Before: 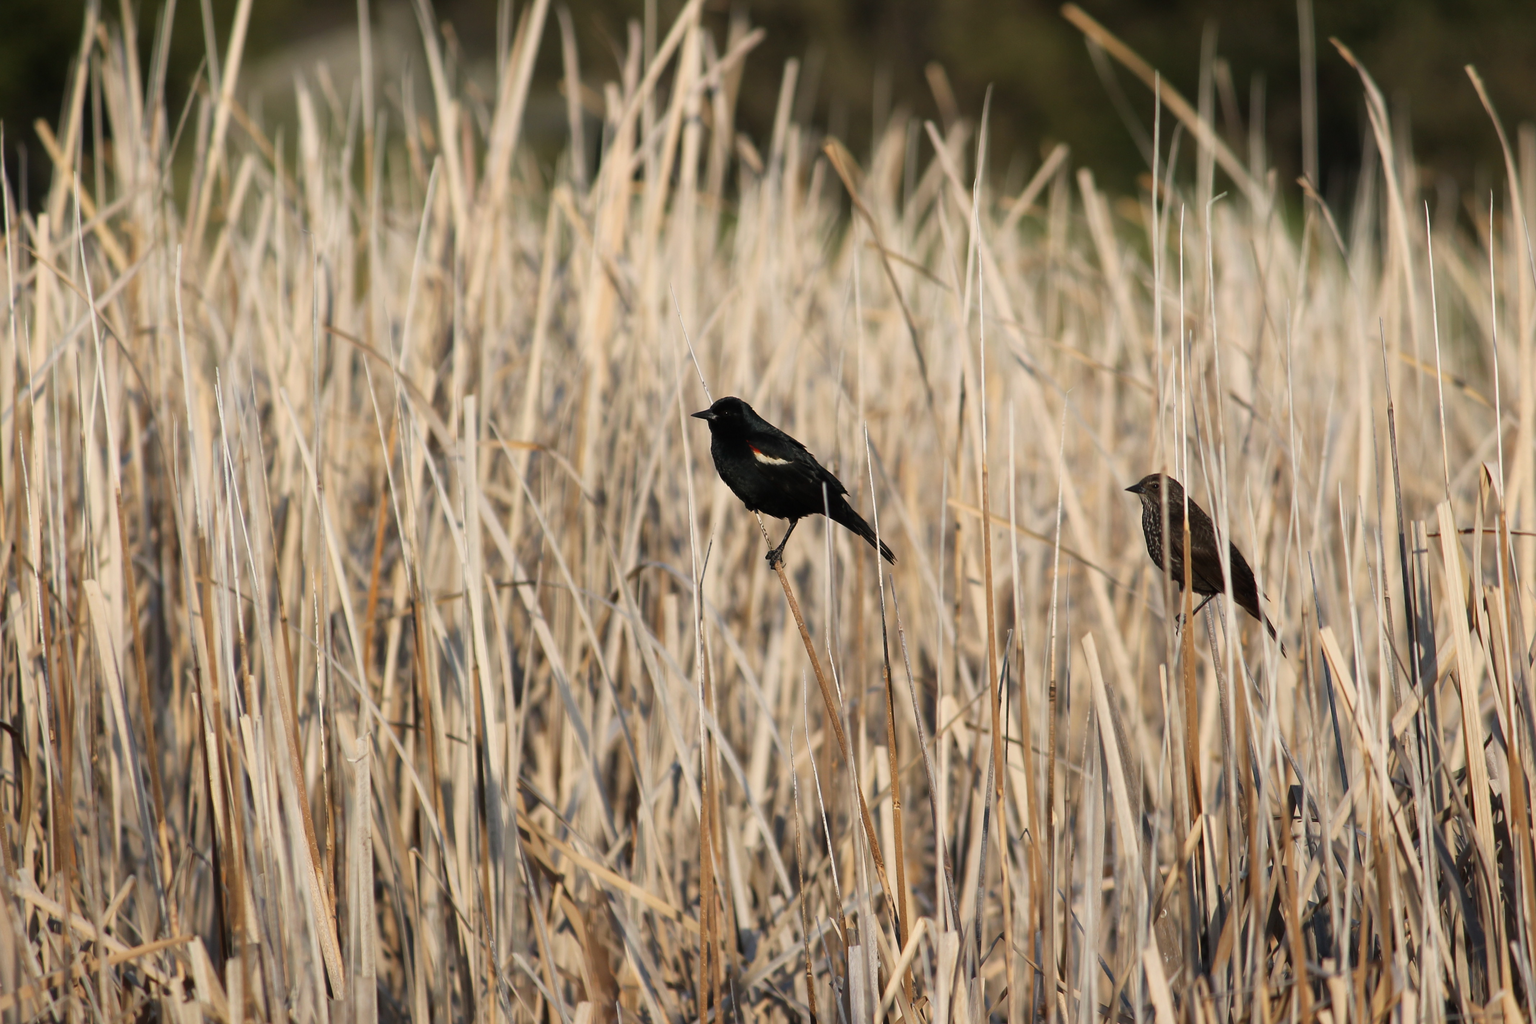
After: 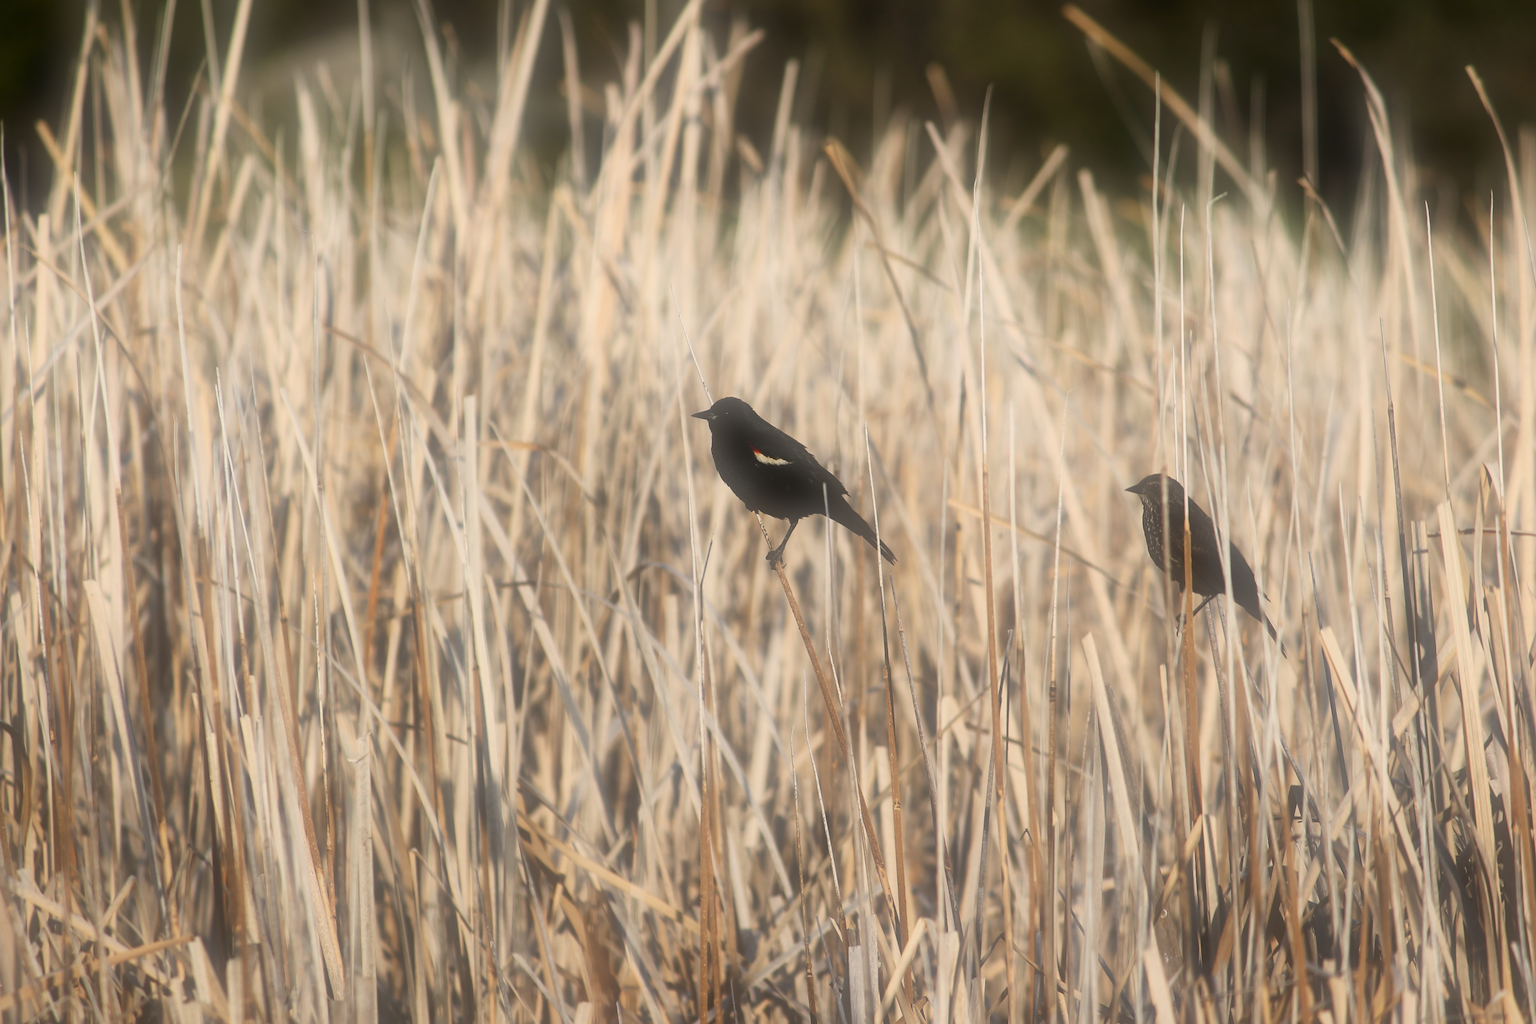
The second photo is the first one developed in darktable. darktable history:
soften: size 60.24%, saturation 65.46%, brightness 0.506 EV, mix 25.7%
contrast brightness saturation: contrast 0.15, brightness -0.01, saturation 0.1
white balance: red 1.009, blue 0.985
